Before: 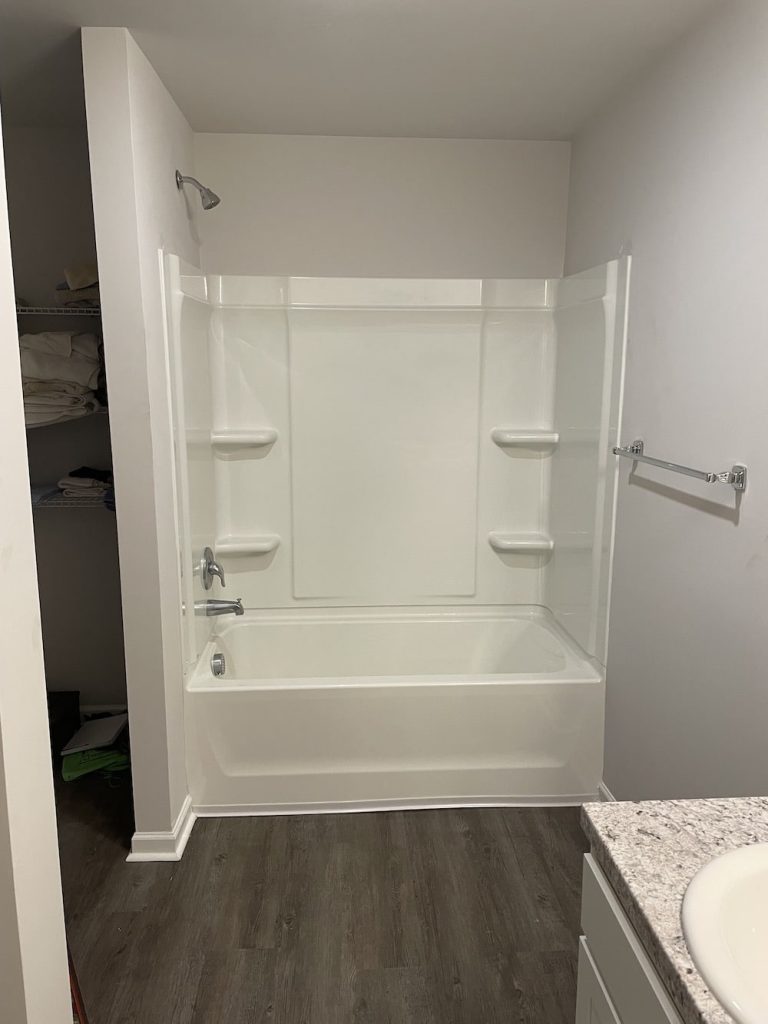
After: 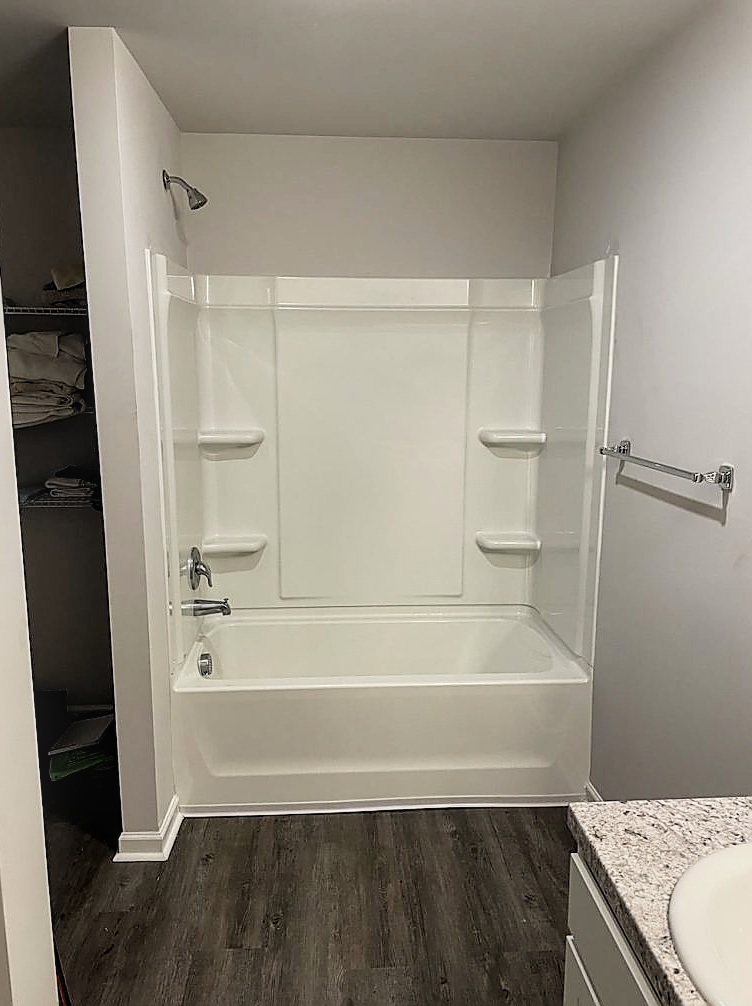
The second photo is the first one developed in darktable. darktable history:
crop: left 1.74%, right 0.276%, bottom 1.691%
contrast brightness saturation: saturation 0.1
local contrast: detail 130%
sharpen: radius 1.382, amount 1.238, threshold 0.718
filmic rgb: middle gray luminance 12.76%, black relative exposure -10.16 EV, white relative exposure 3.47 EV, target black luminance 0%, hardness 5.69, latitude 45.09%, contrast 1.218, highlights saturation mix 5.3%, shadows ↔ highlights balance 27.55%
